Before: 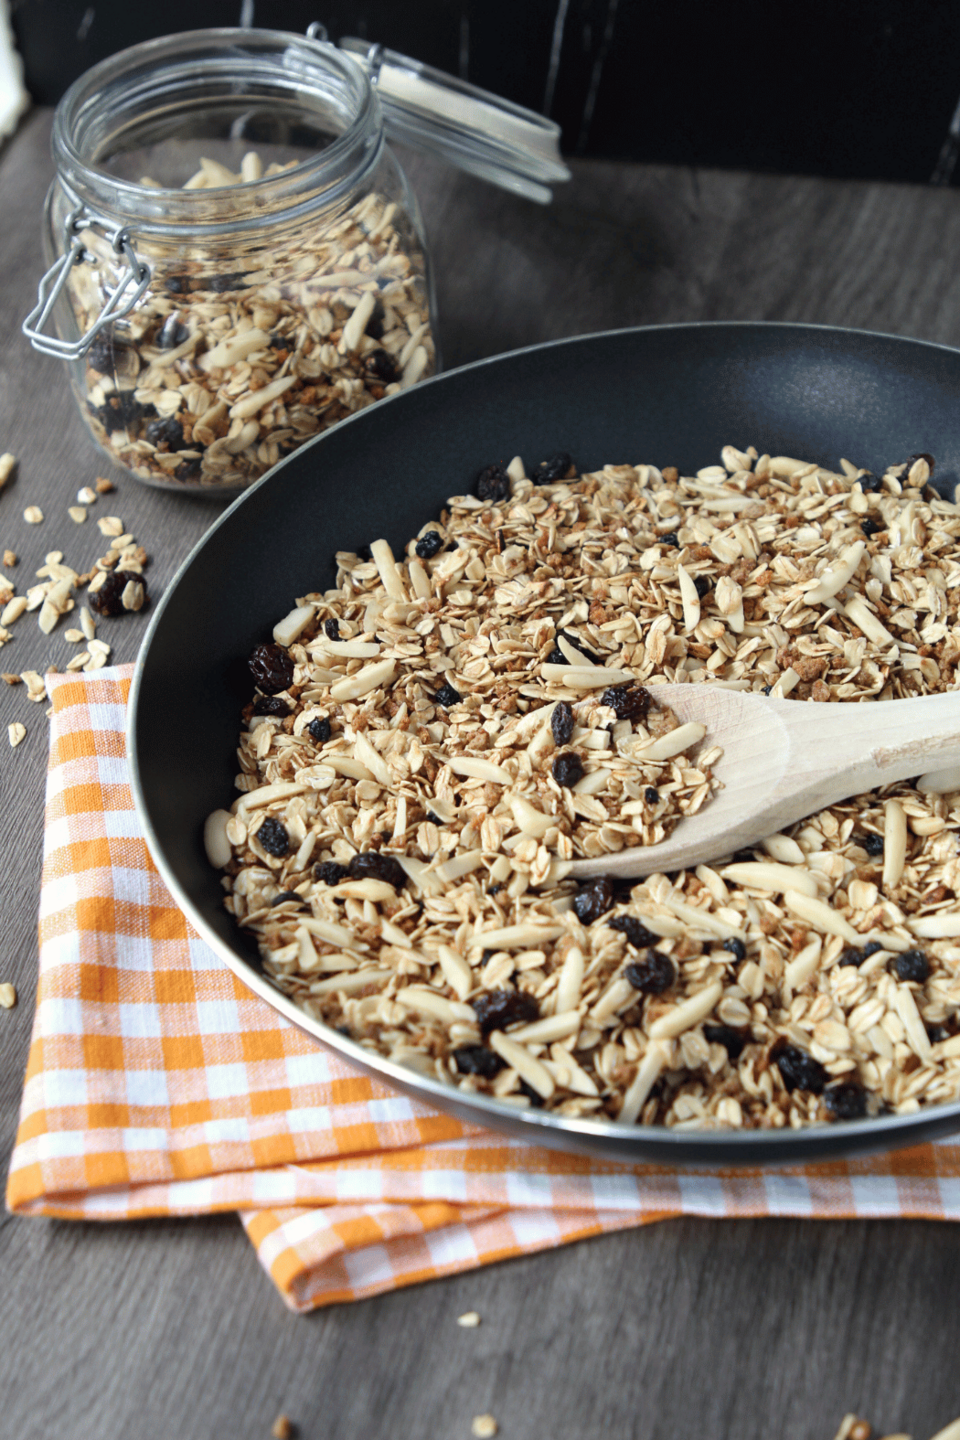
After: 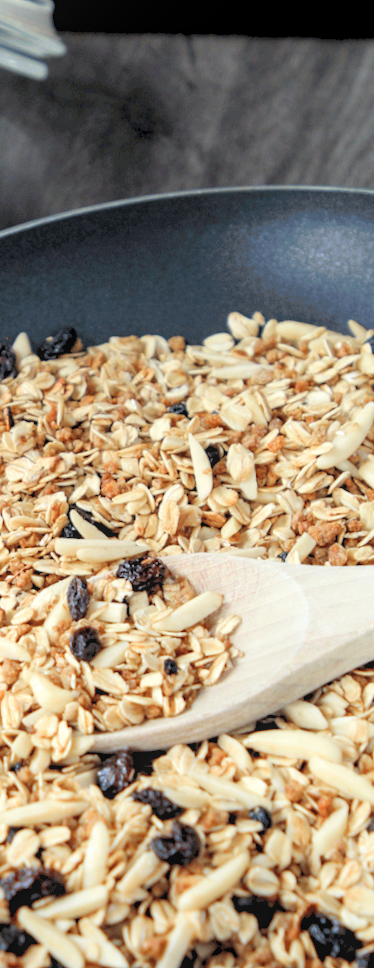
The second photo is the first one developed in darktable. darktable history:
rotate and perspective: rotation -2.22°, lens shift (horizontal) -0.022, automatic cropping off
local contrast: detail 110%
levels: levels [0.072, 0.414, 0.976]
crop and rotate: left 49.936%, top 10.094%, right 13.136%, bottom 24.256%
